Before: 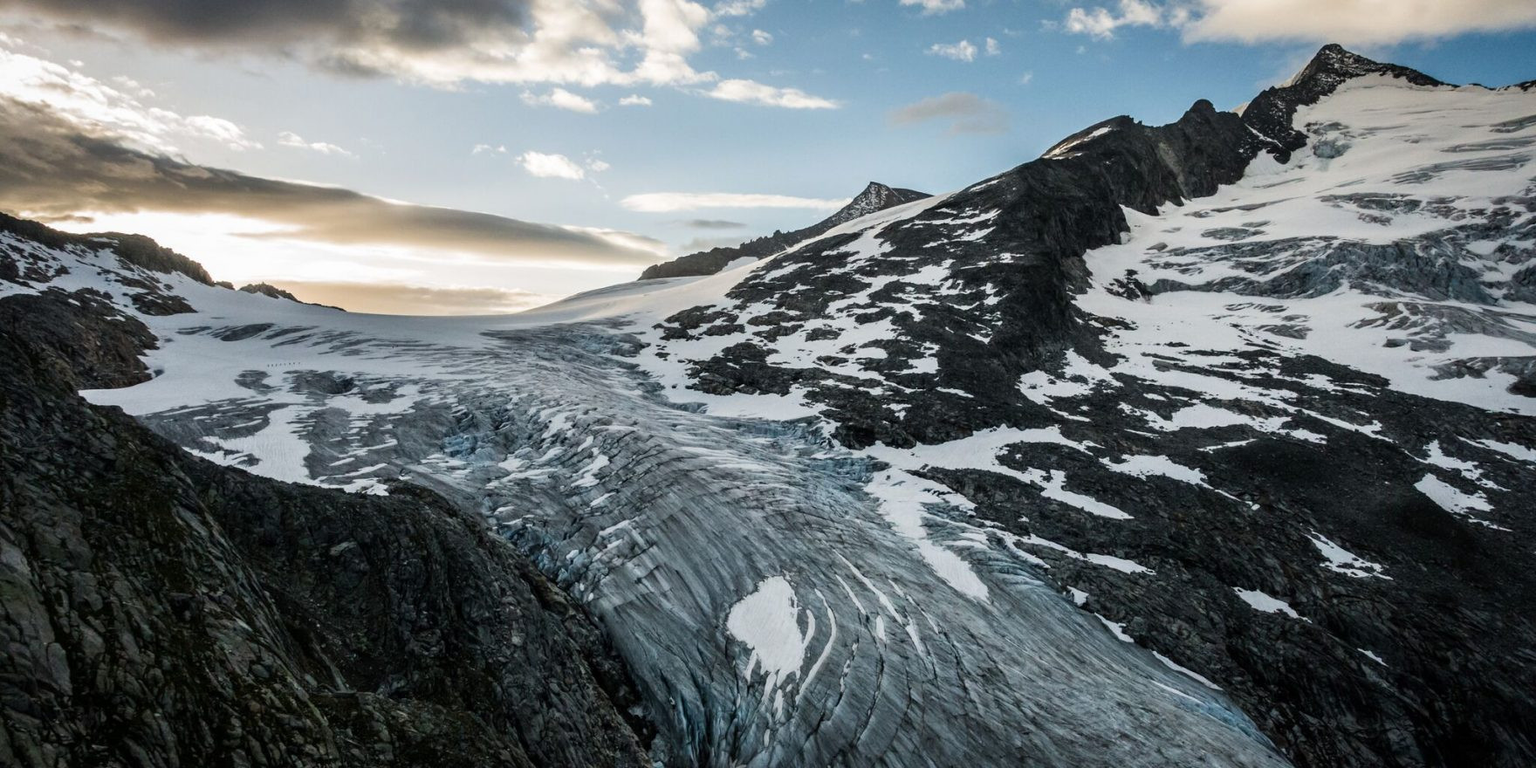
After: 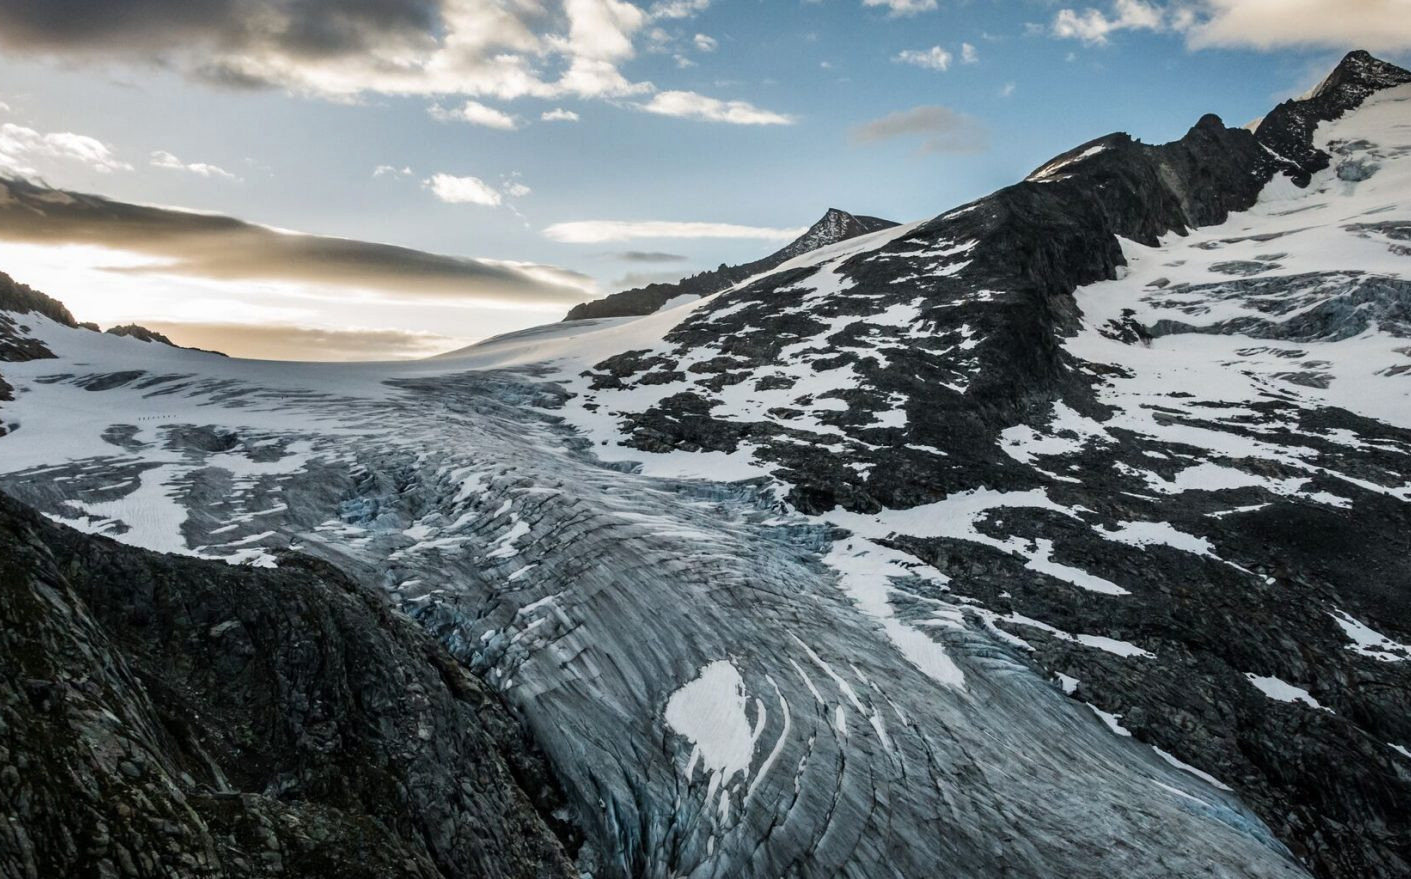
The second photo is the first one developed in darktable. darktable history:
shadows and highlights: shadows 25, highlights -48, soften with gaussian
crop and rotate: left 9.597%, right 10.195%
